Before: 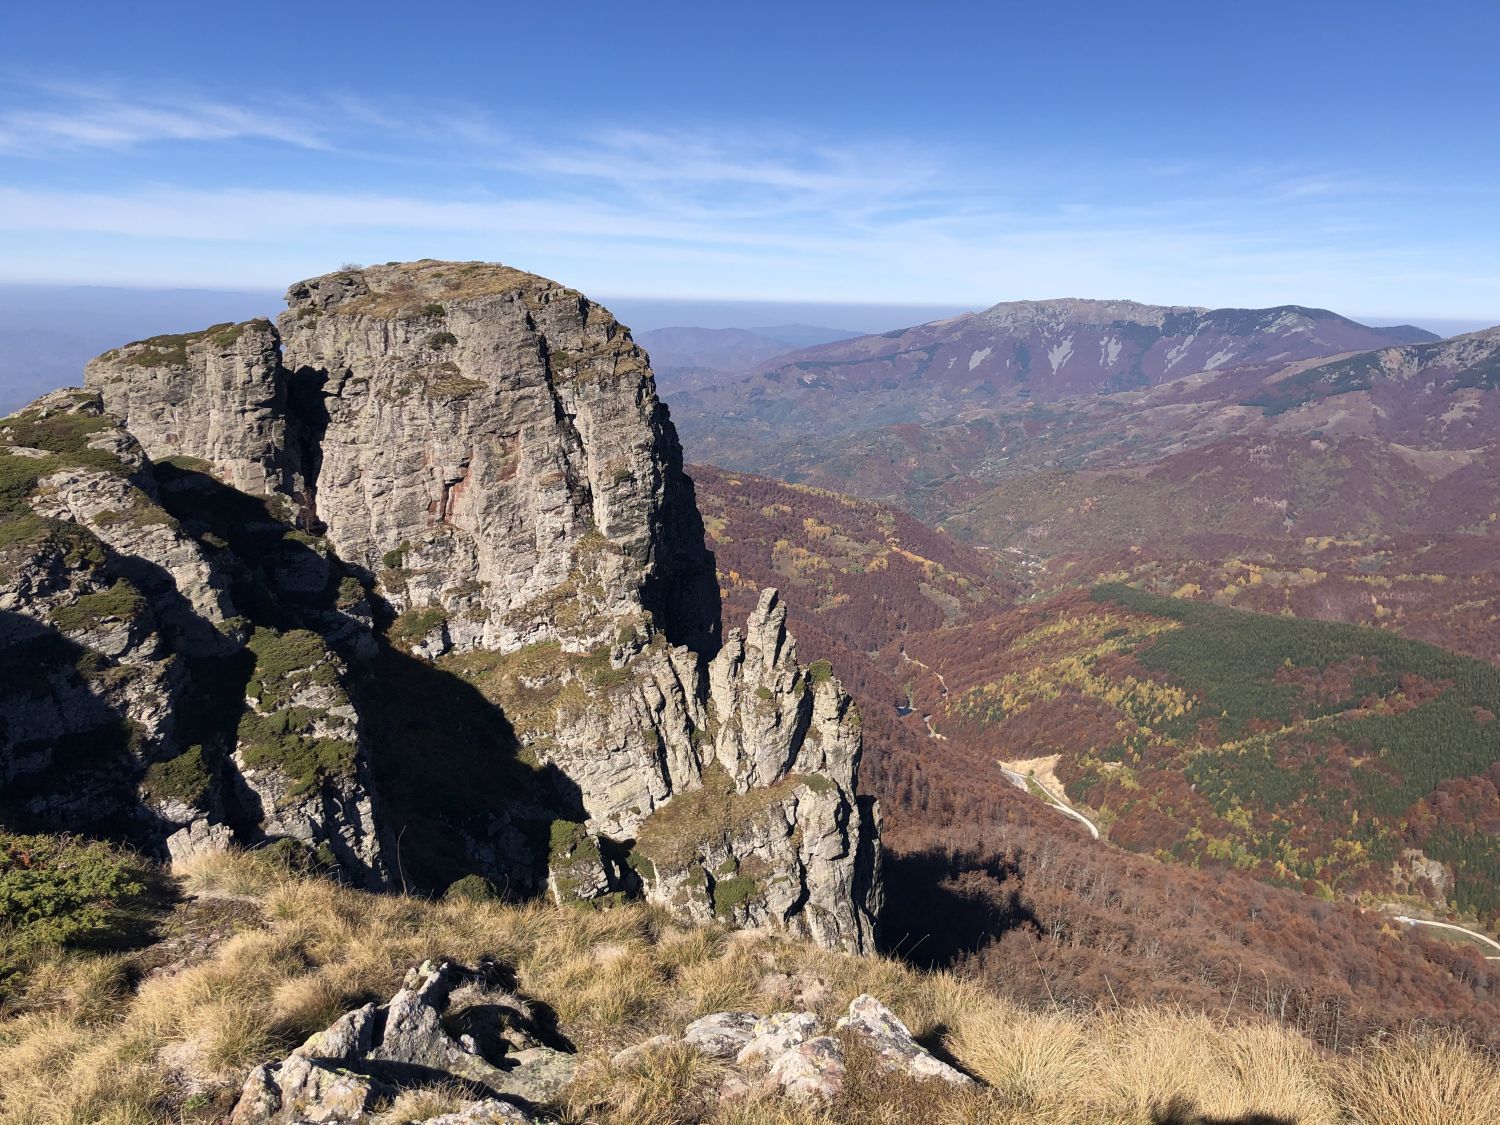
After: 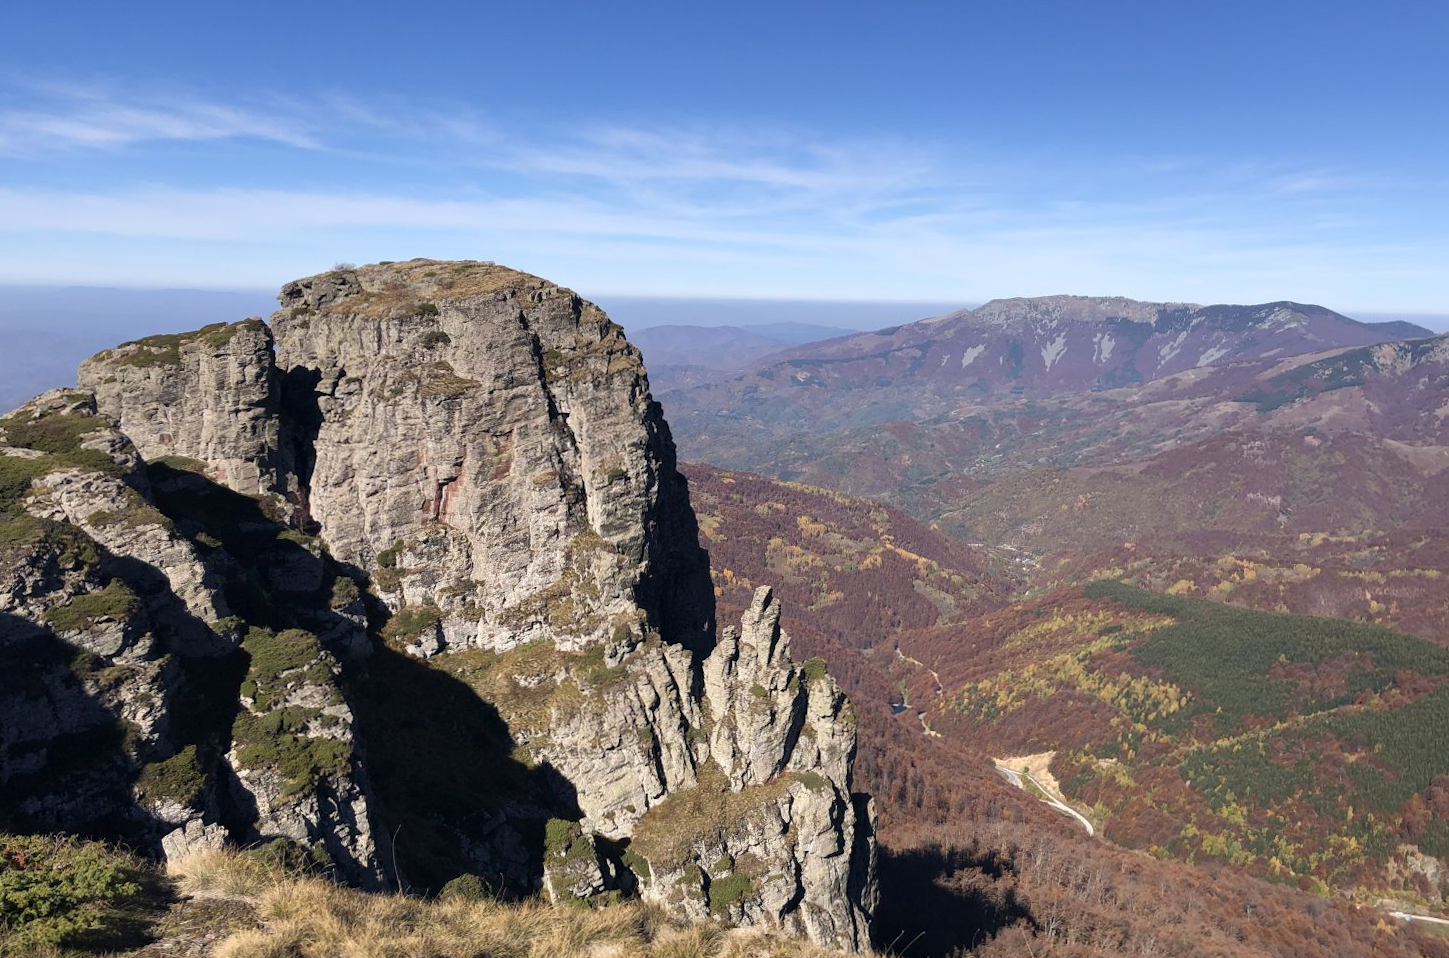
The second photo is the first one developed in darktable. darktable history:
crop and rotate: angle 0.213°, left 0.22%, right 2.639%, bottom 14.365%
